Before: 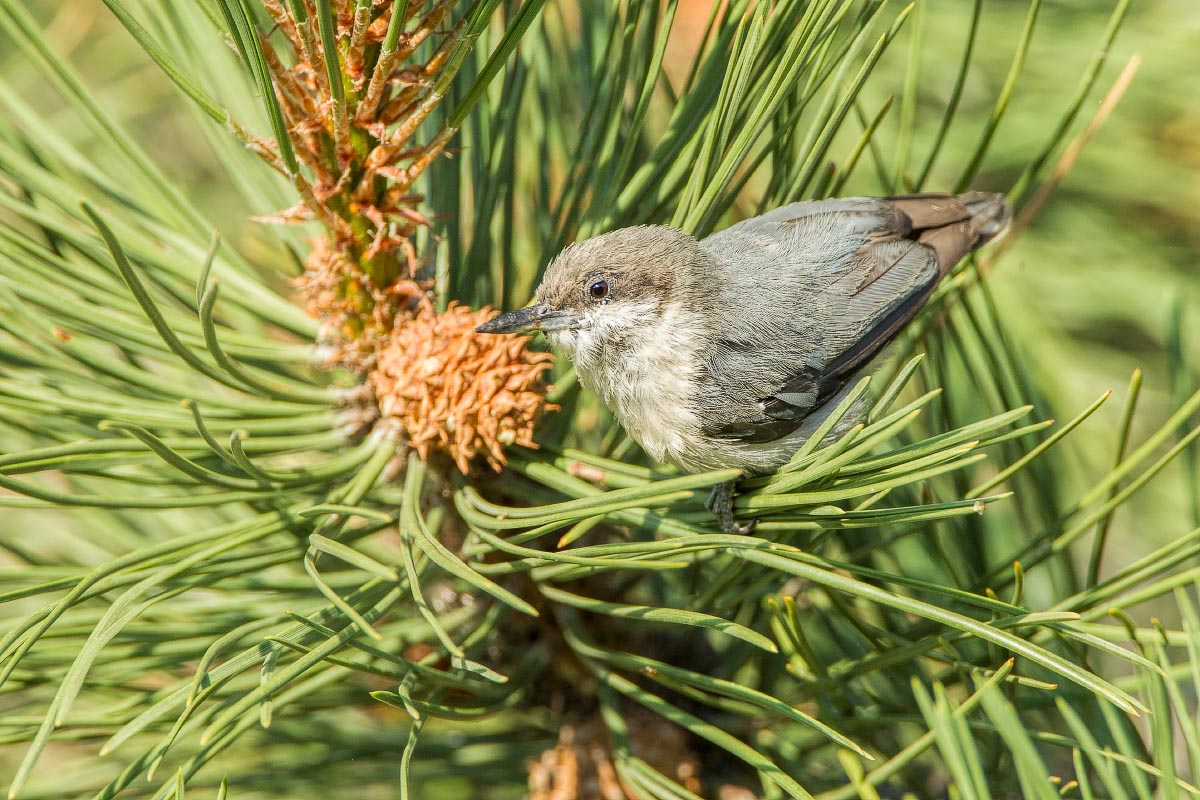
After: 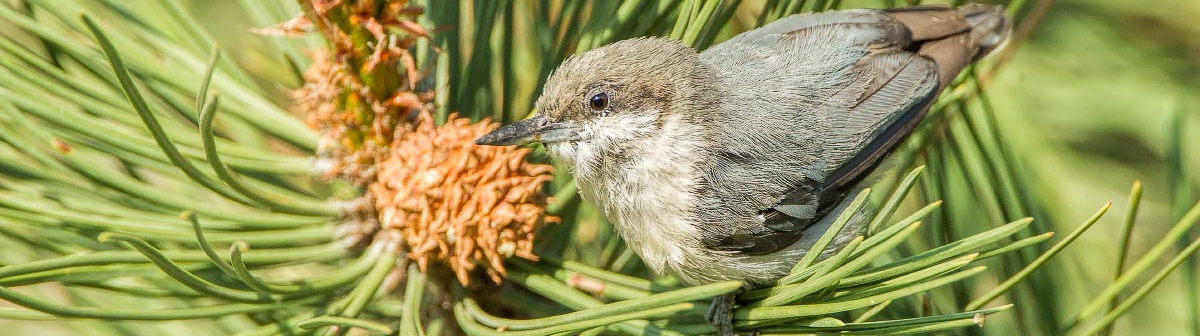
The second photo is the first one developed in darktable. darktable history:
crop and rotate: top 23.521%, bottom 34.447%
